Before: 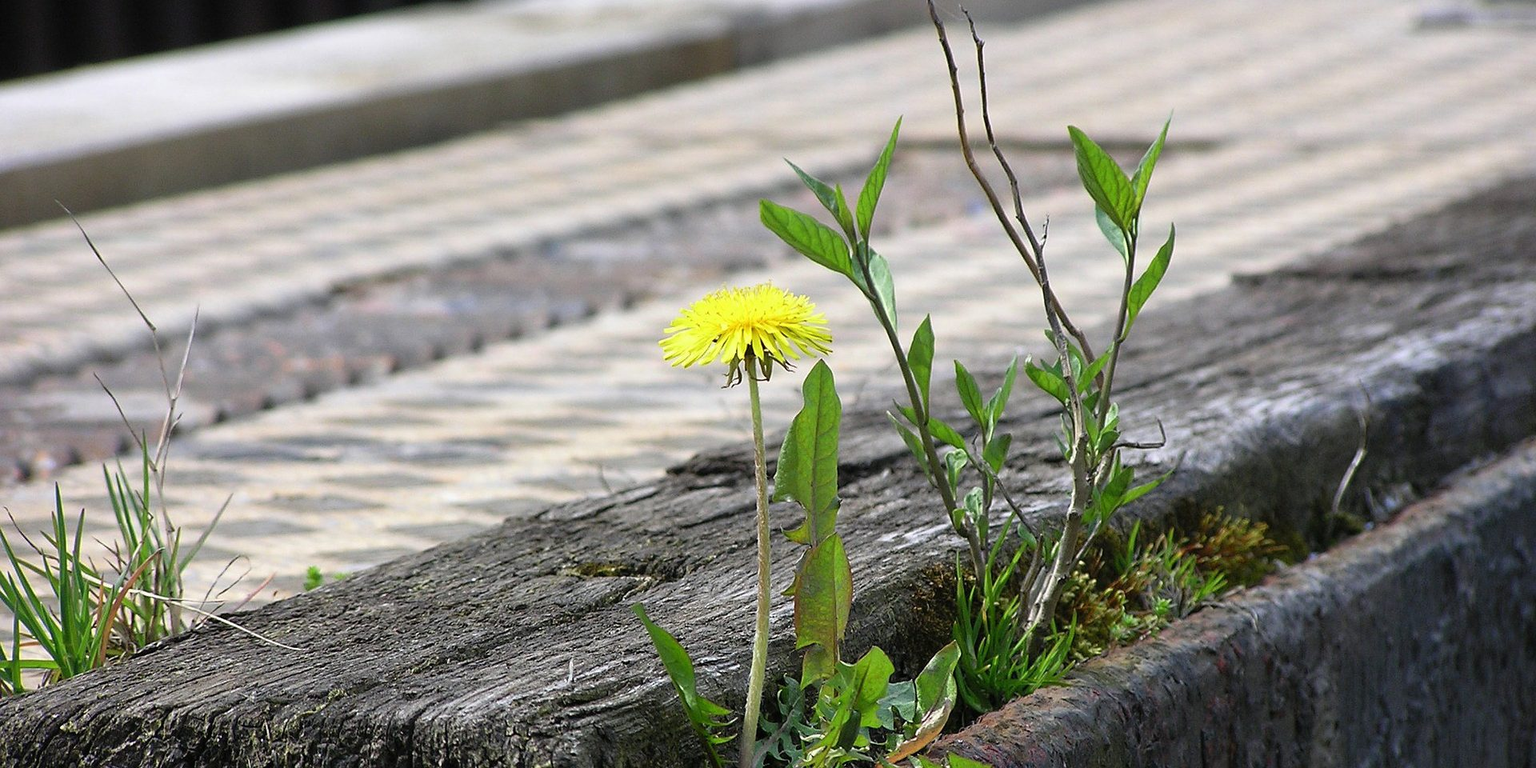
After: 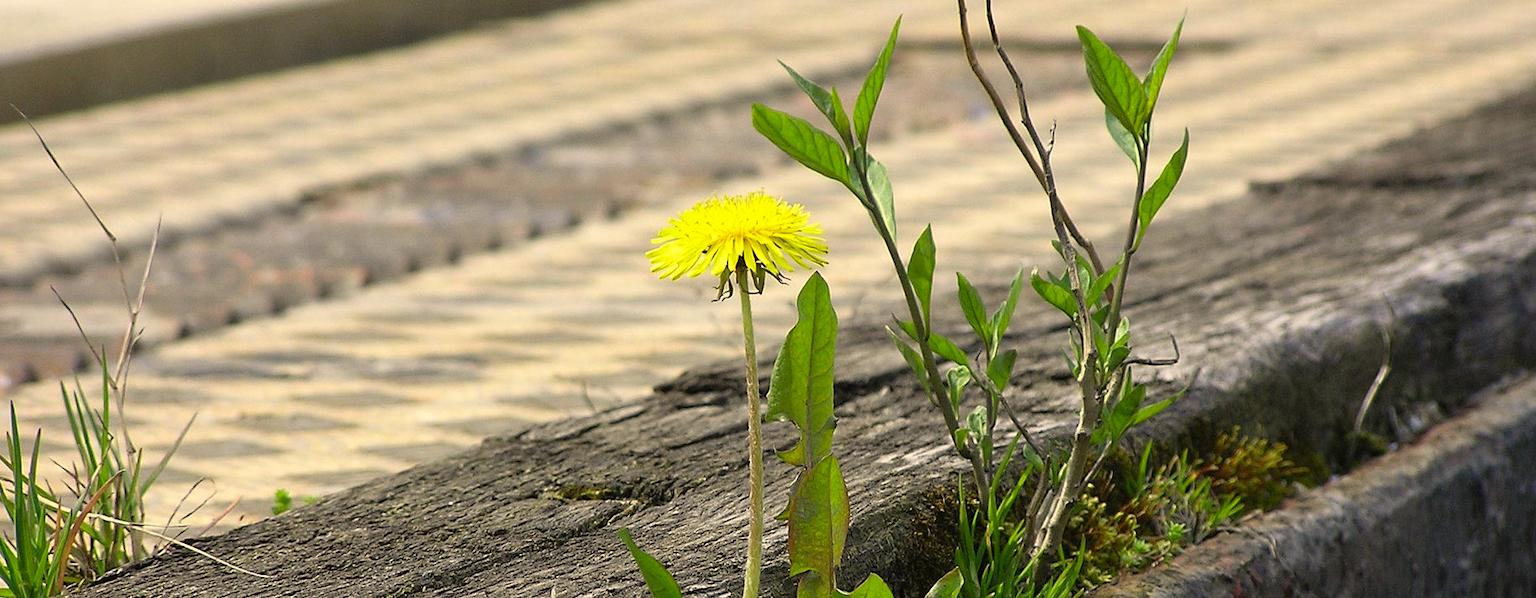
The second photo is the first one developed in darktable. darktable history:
crop and rotate: left 2.991%, top 13.302%, right 1.981%, bottom 12.636%
color correction: highlights a* 2.72, highlights b* 22.8
